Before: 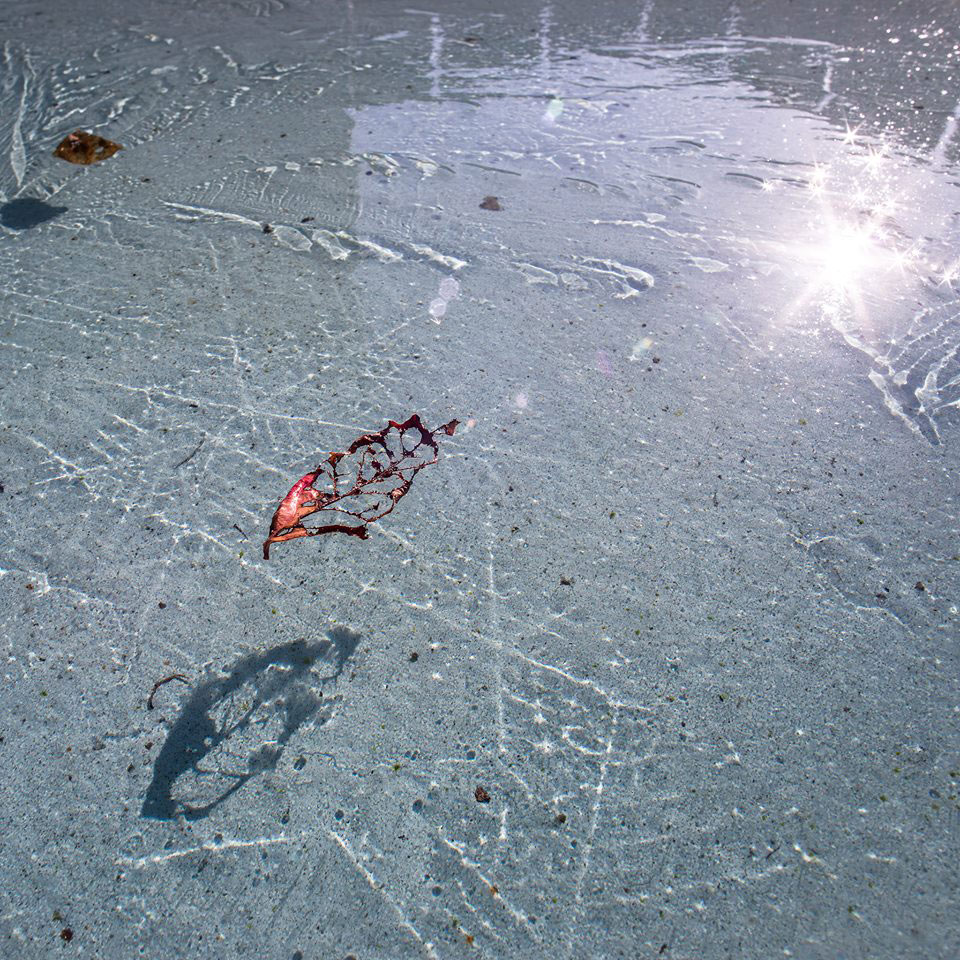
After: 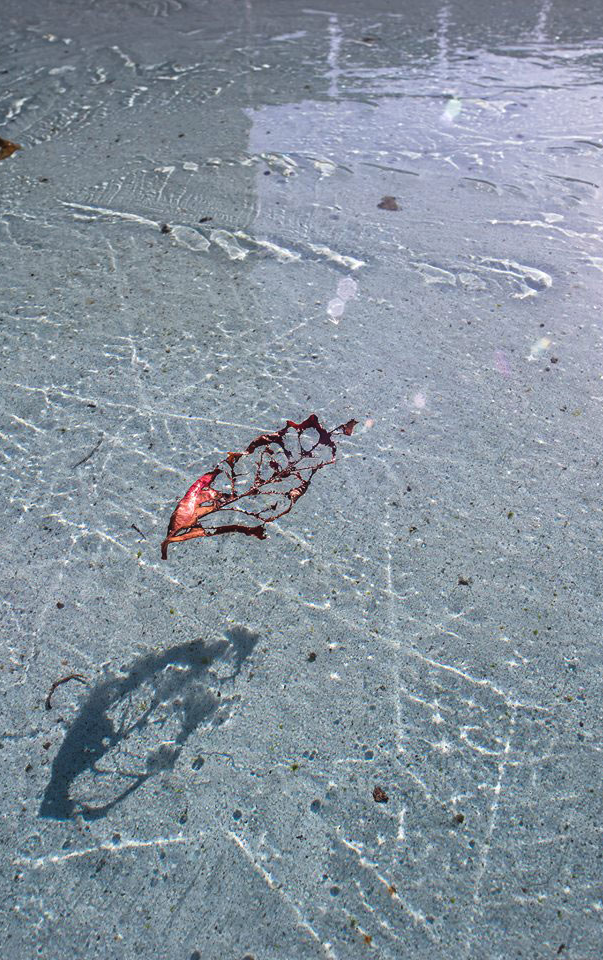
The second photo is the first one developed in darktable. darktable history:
exposure: black level correction -0.005, exposure 0.054 EV, compensate highlight preservation false
crop: left 10.644%, right 26.528%
